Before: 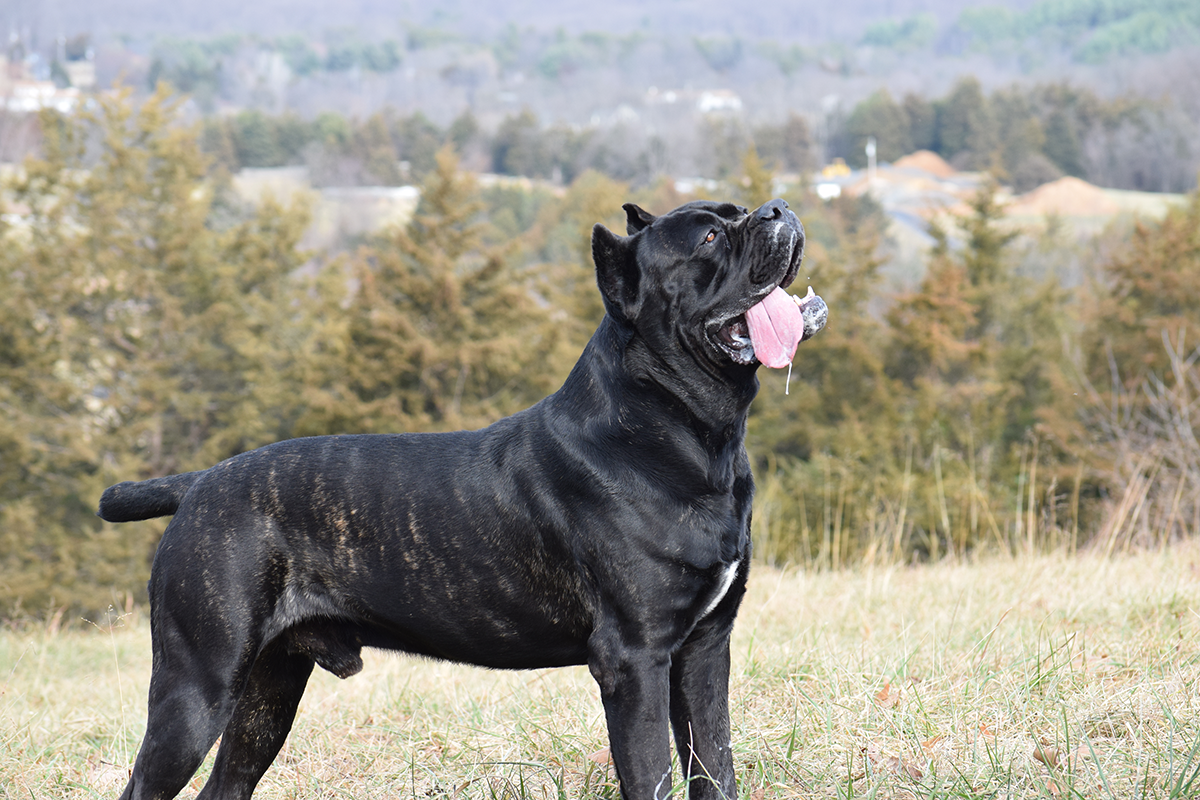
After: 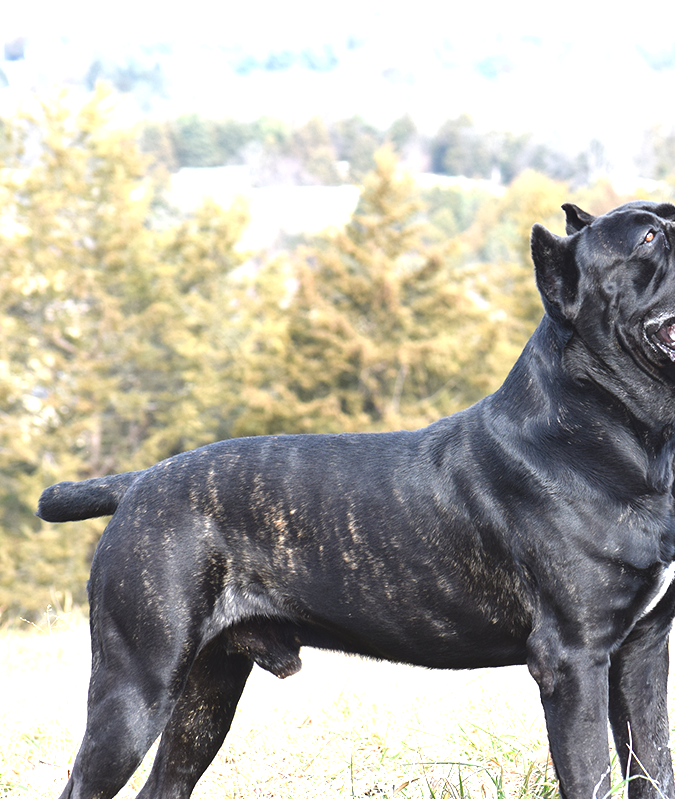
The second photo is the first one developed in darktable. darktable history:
crop: left 5.114%, right 38.589%
tone equalizer: on, module defaults
exposure: black level correction -0.002, exposure 1.115 EV, compensate highlight preservation false
